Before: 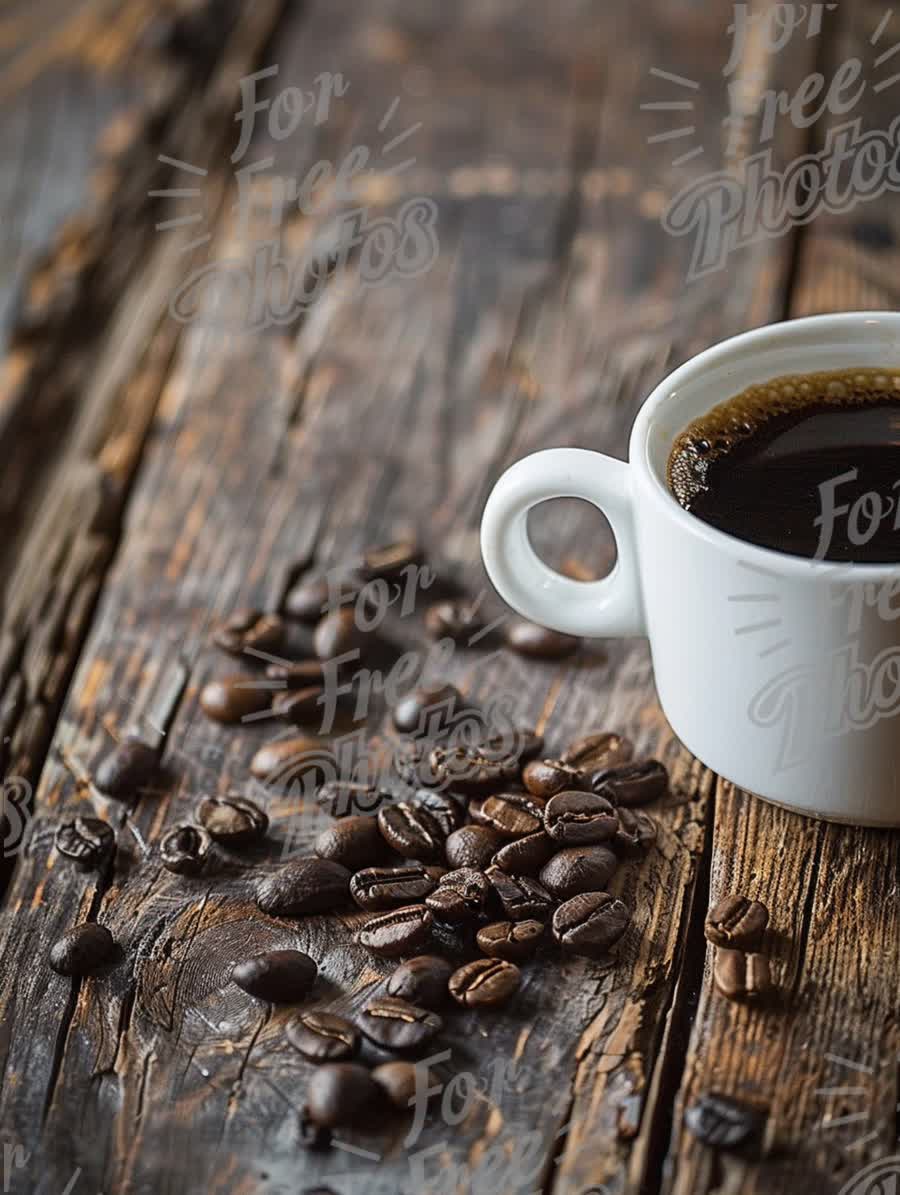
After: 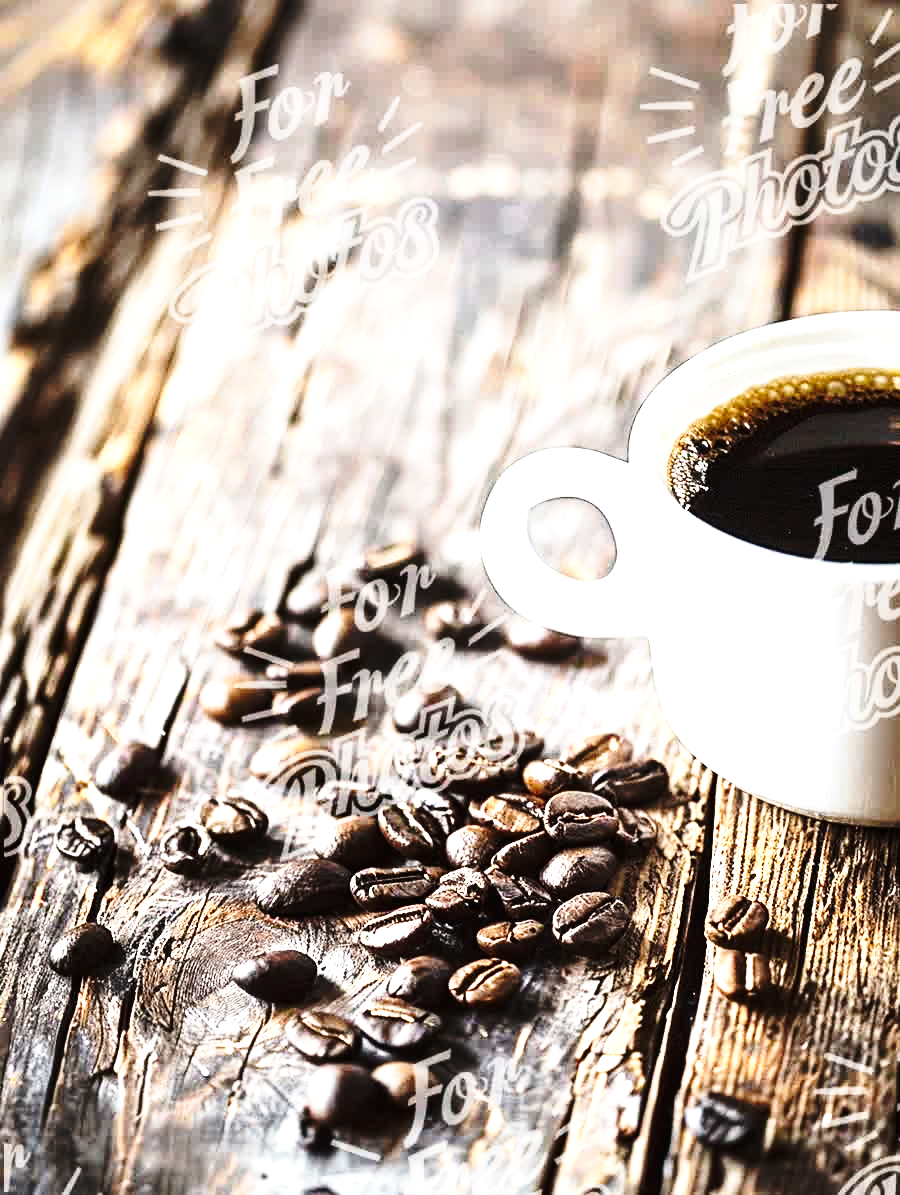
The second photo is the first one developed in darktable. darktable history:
base curve: curves: ch0 [(0, 0) (0.036, 0.037) (0.121, 0.228) (0.46, 0.76) (0.859, 0.983) (1, 1)], preserve colors none
exposure: exposure 1 EV, compensate exposure bias true, compensate highlight preservation false
tone equalizer: -8 EV -1.12 EV, -7 EV -1 EV, -6 EV -0.86 EV, -5 EV -0.559 EV, -3 EV 0.588 EV, -2 EV 0.874 EV, -1 EV 1 EV, +0 EV 1.08 EV, edges refinement/feathering 500, mask exposure compensation -1.57 EV, preserve details no
